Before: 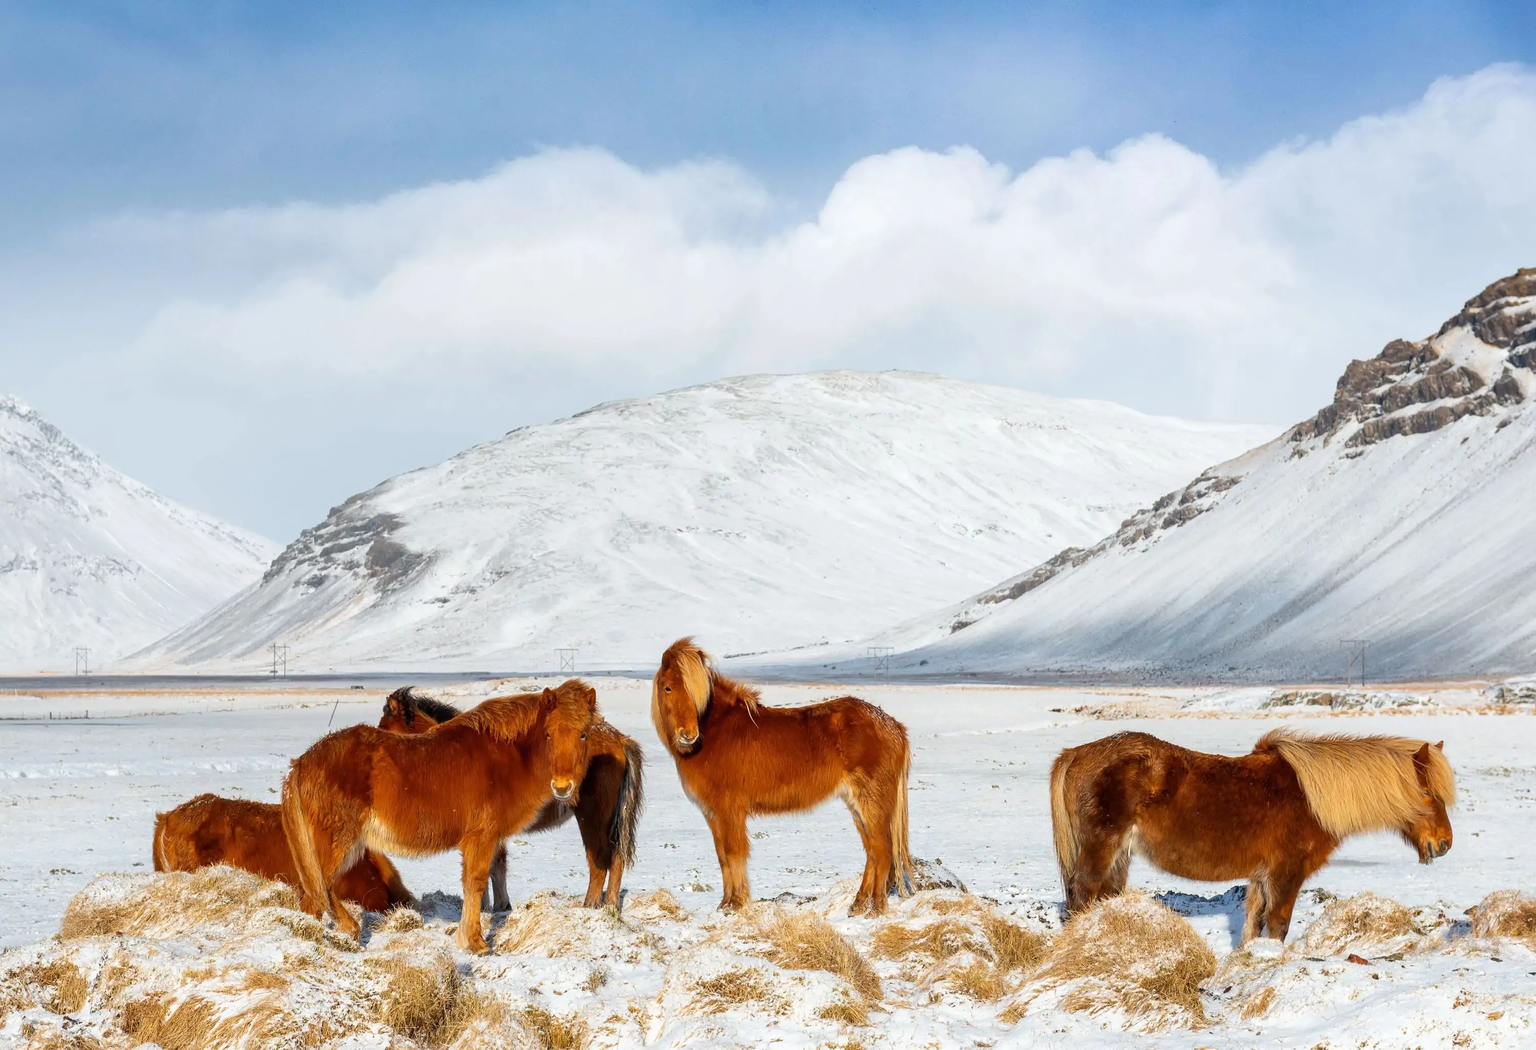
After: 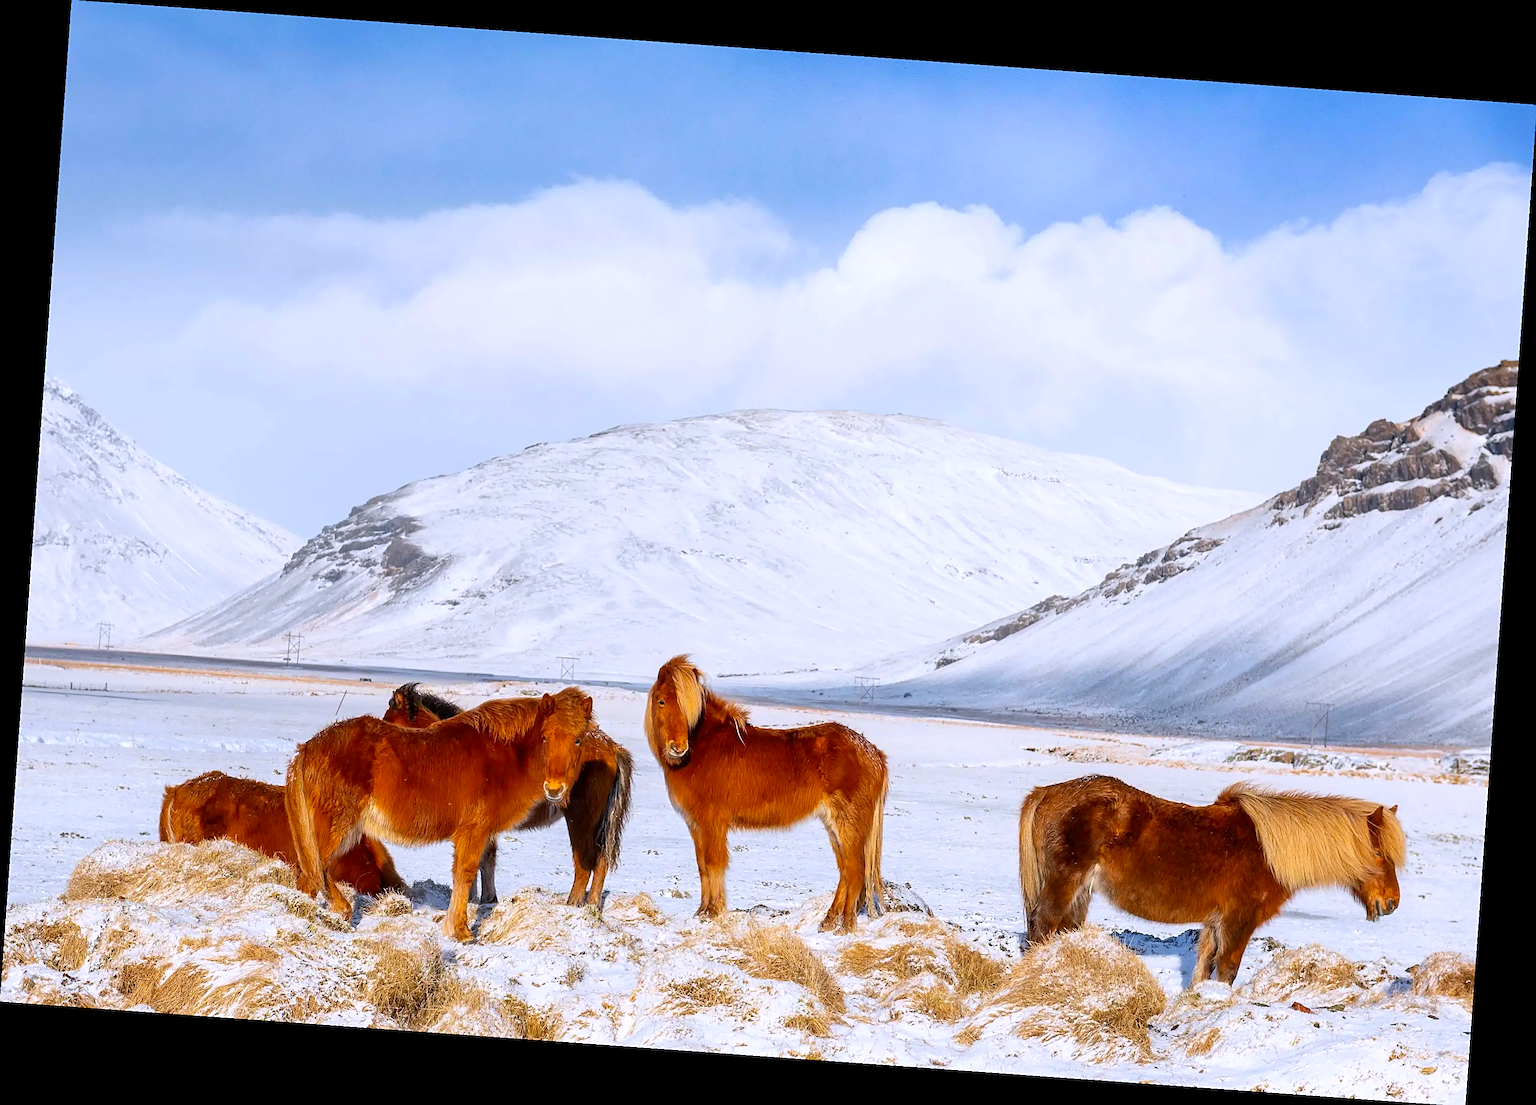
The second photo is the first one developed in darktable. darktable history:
contrast brightness saturation: contrast 0.04, saturation 0.16
rotate and perspective: rotation 4.1°, automatic cropping off
sharpen: on, module defaults
white balance: red 1.004, blue 1.096
